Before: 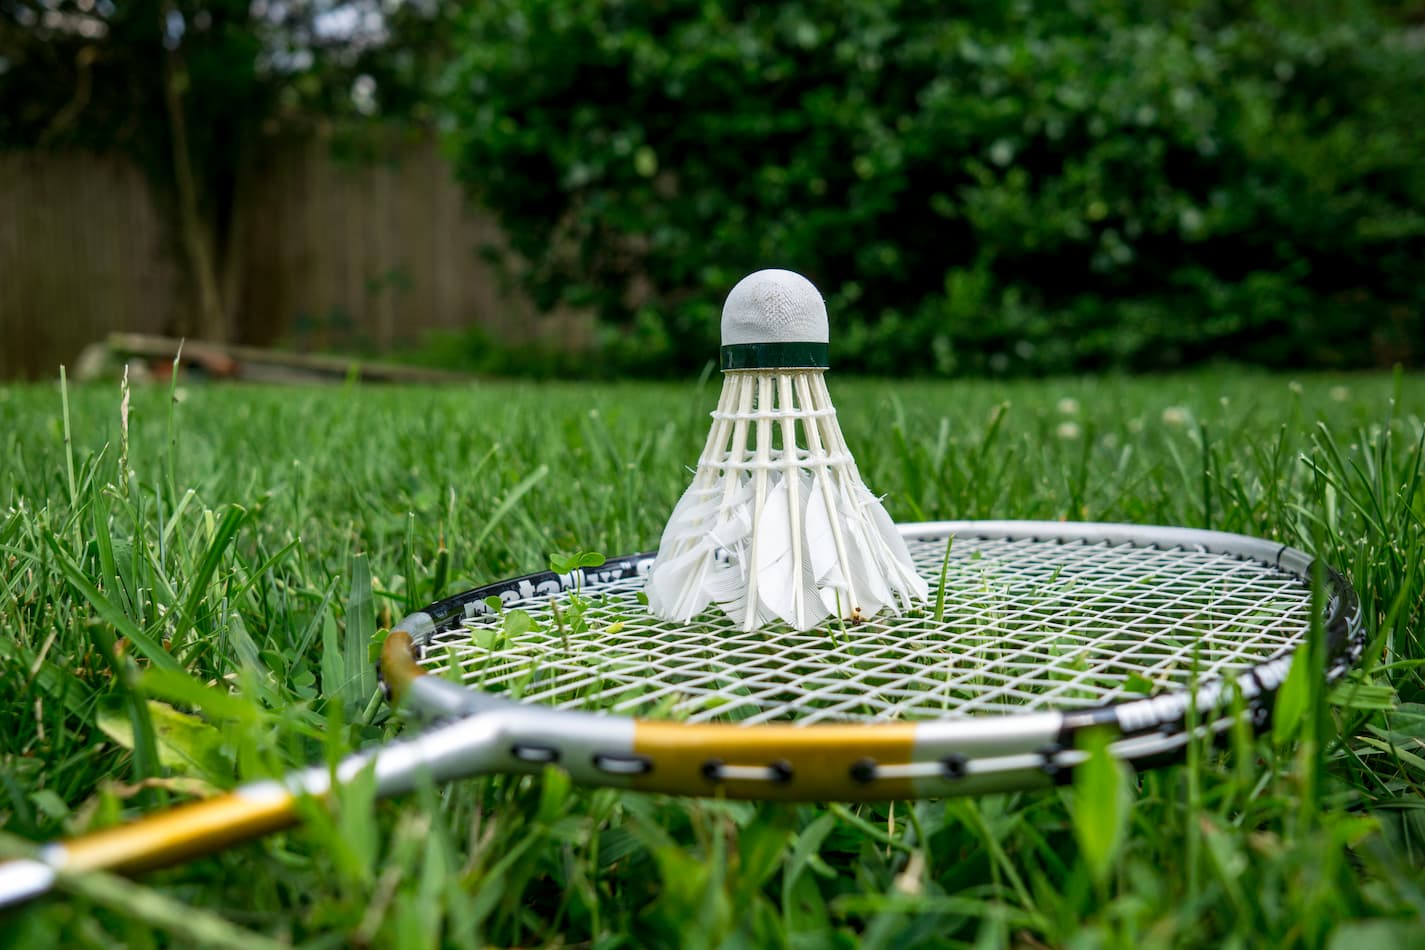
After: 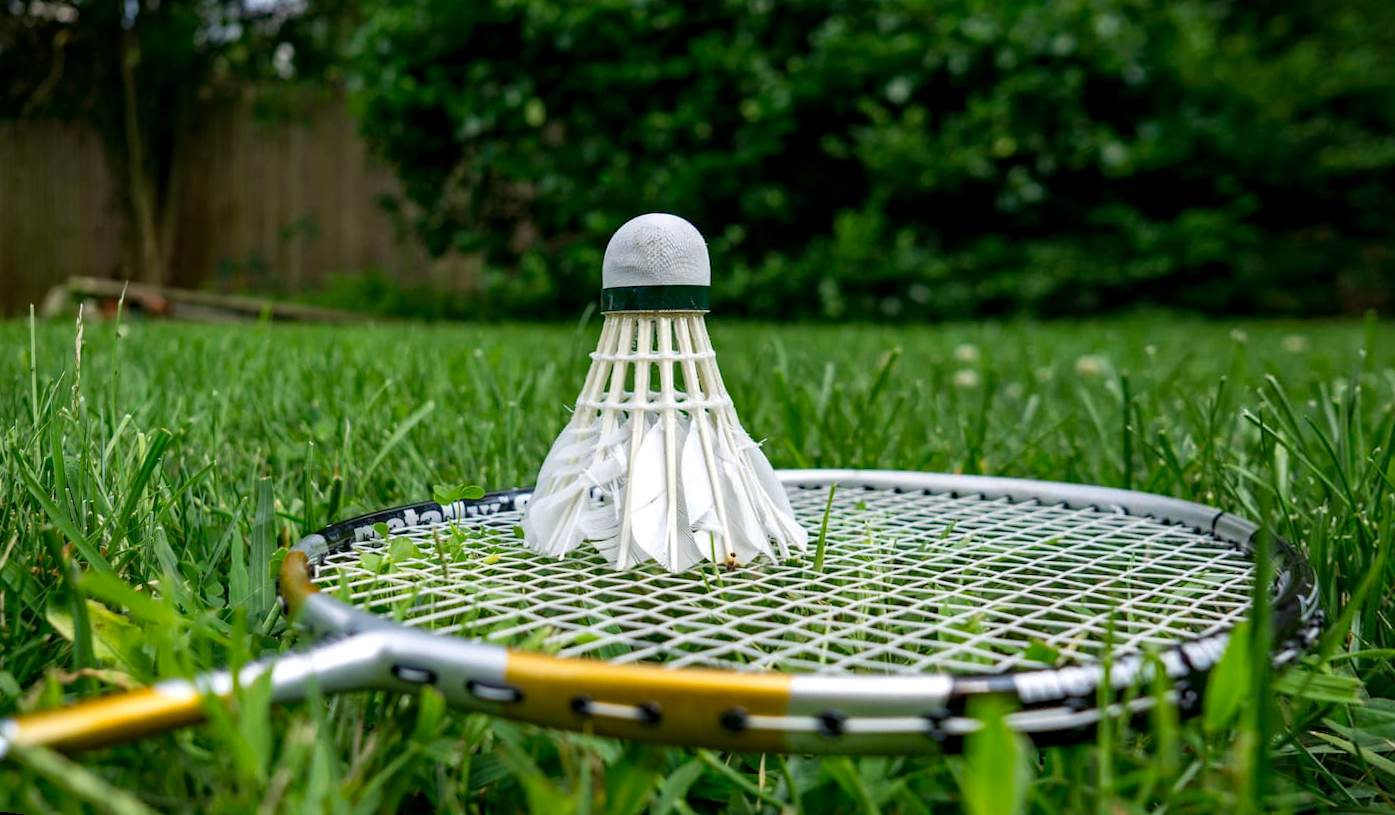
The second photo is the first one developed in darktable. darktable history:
shadows and highlights: radius 334.93, shadows 63.48, highlights 6.06, compress 87.7%, highlights color adjustment 39.73%, soften with gaussian
rotate and perspective: rotation 1.69°, lens shift (vertical) -0.023, lens shift (horizontal) -0.291, crop left 0.025, crop right 0.988, crop top 0.092, crop bottom 0.842
haze removal: strength 0.29, distance 0.25, compatibility mode true, adaptive false
